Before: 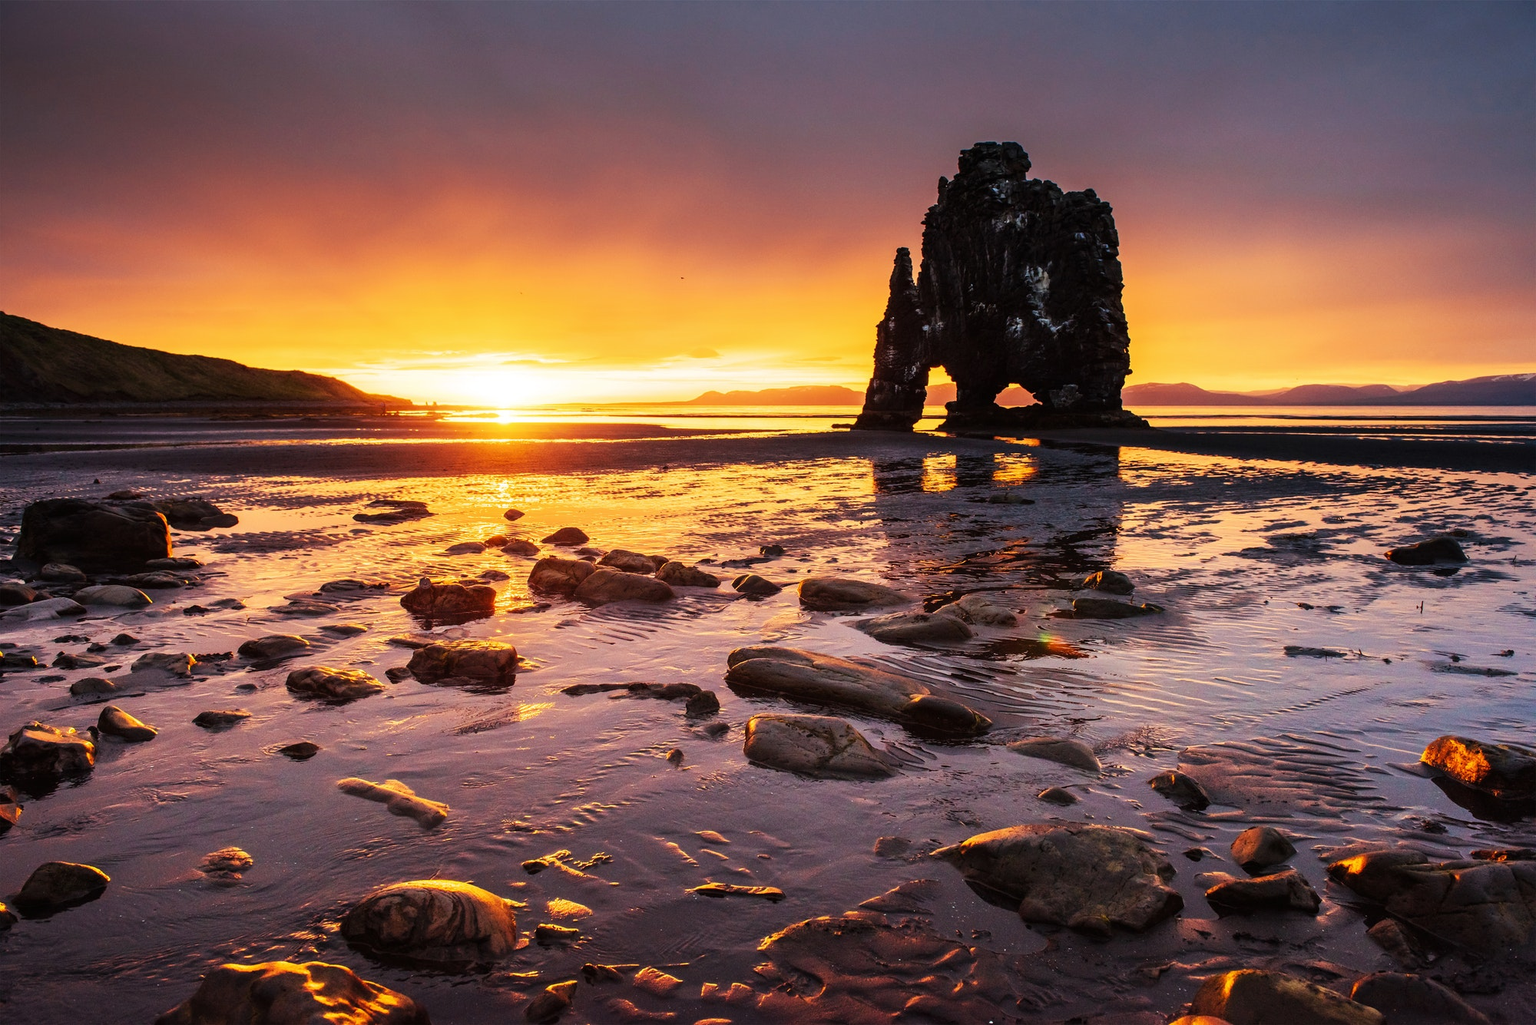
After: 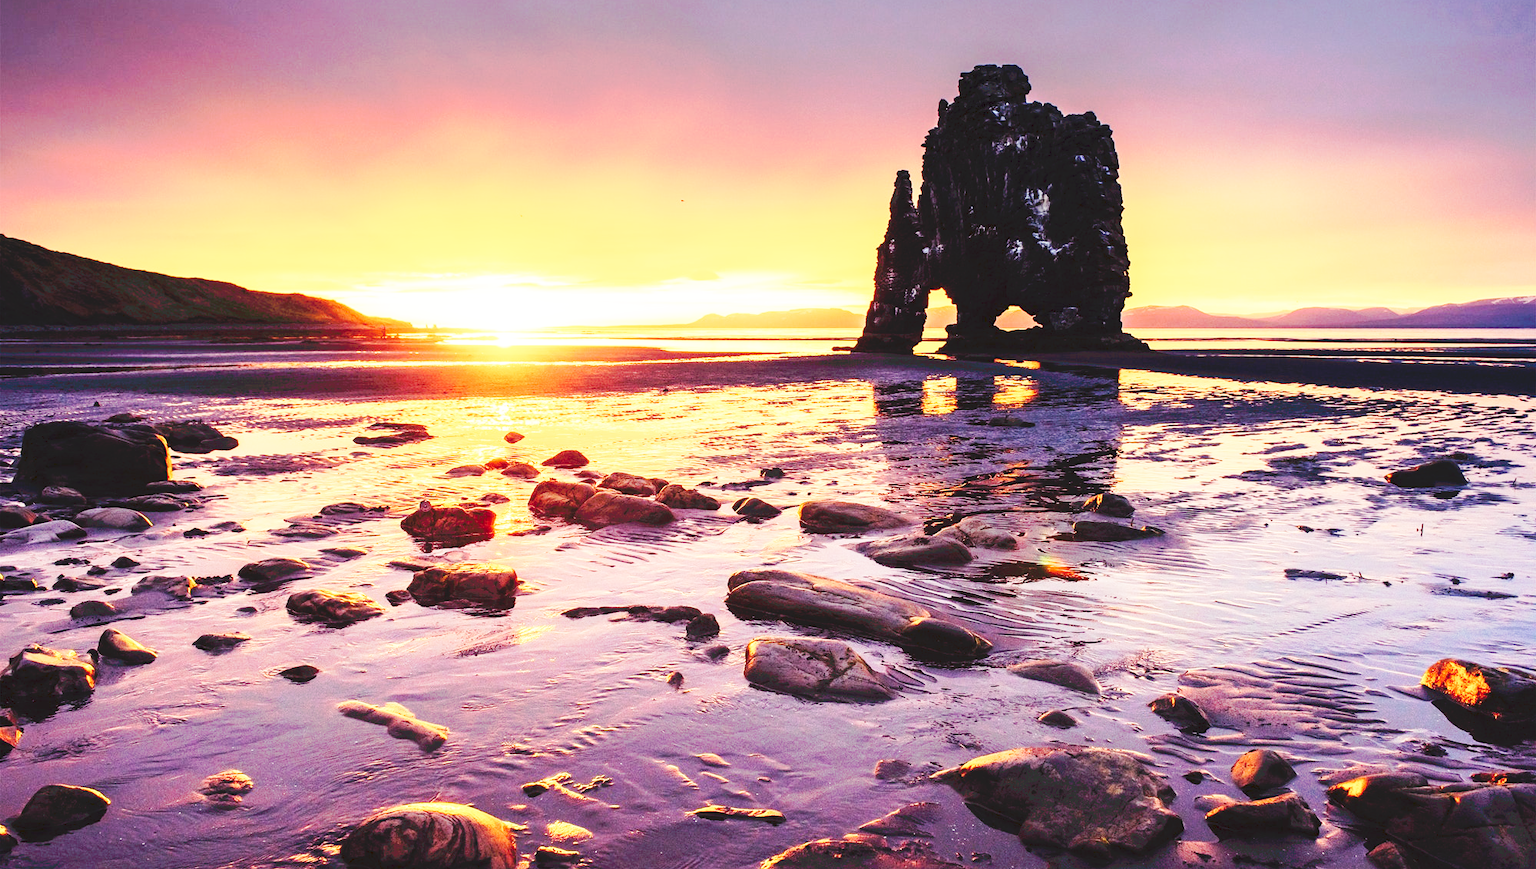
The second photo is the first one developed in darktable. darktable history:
crop: top 7.619%, bottom 7.561%
tone curve: curves: ch0 [(0, 0) (0.003, 0.055) (0.011, 0.111) (0.025, 0.126) (0.044, 0.169) (0.069, 0.215) (0.1, 0.199) (0.136, 0.207) (0.177, 0.259) (0.224, 0.327) (0.277, 0.361) (0.335, 0.431) (0.399, 0.501) (0.468, 0.589) (0.543, 0.683) (0.623, 0.73) (0.709, 0.796) (0.801, 0.863) (0.898, 0.921) (1, 1)], preserve colors none
color balance rgb: shadows lift › luminance -22.001%, shadows lift › chroma 8.71%, shadows lift › hue 282.17°, perceptual saturation grading › global saturation 0.662%
base curve: curves: ch0 [(0, 0) (0.012, 0.01) (0.073, 0.168) (0.31, 0.711) (0.645, 0.957) (1, 1)], preserve colors none
